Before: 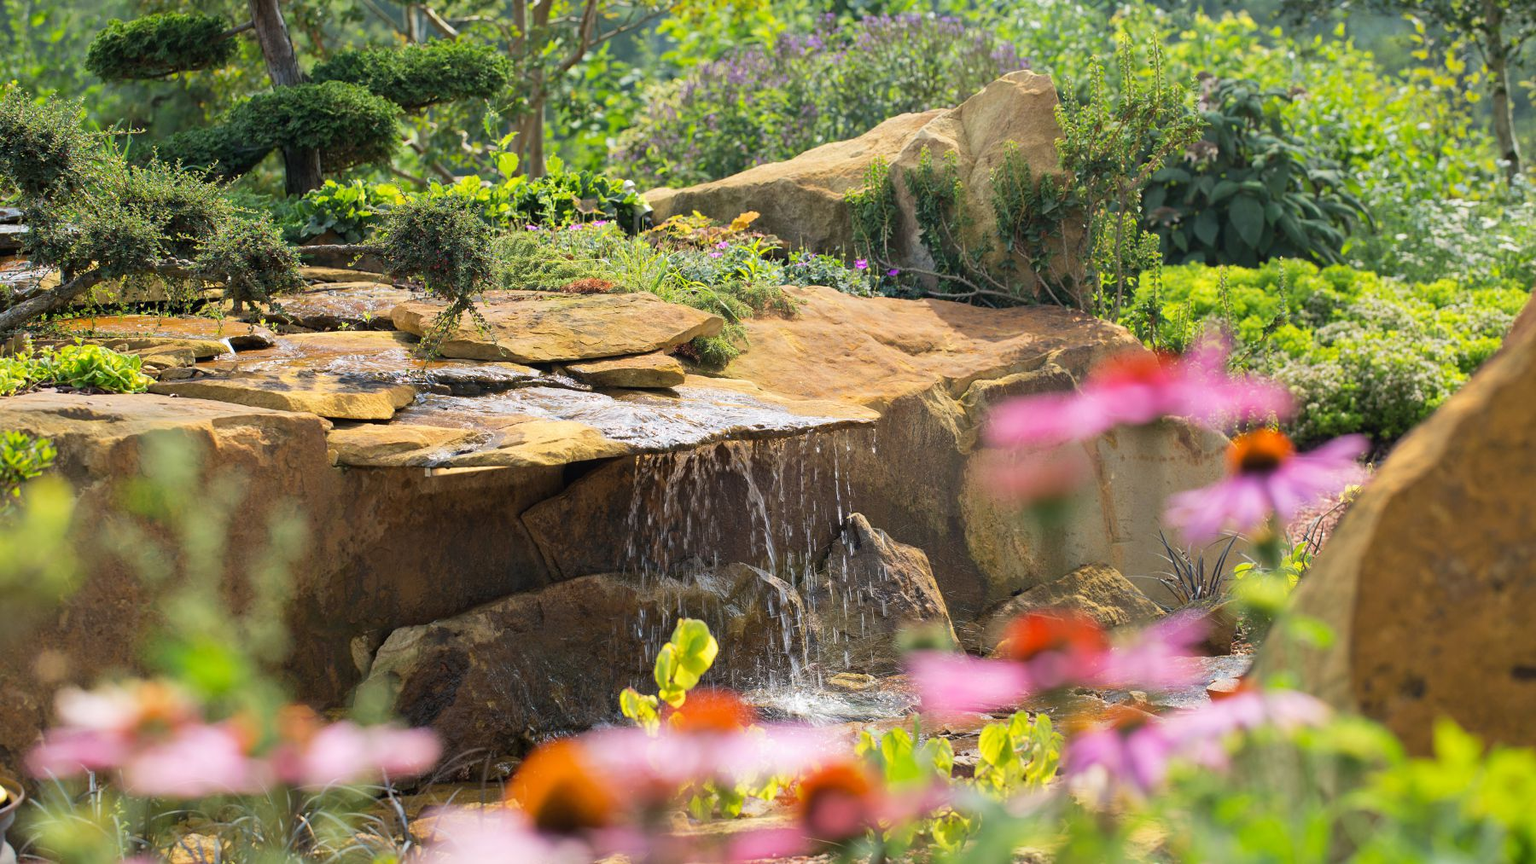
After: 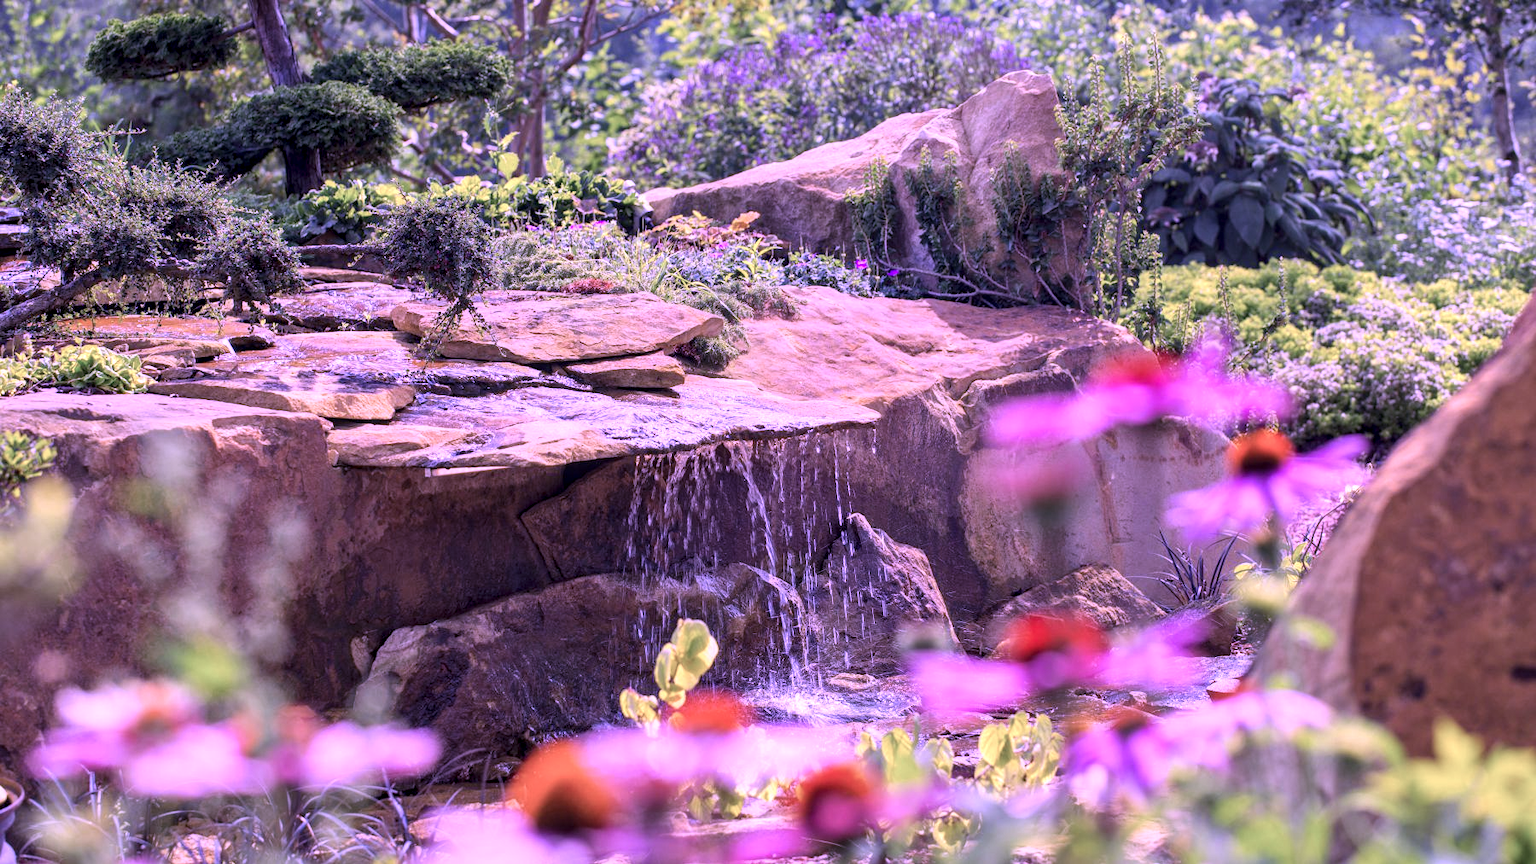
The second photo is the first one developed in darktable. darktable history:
local contrast: highlights 59%, detail 145%
color calibration: illuminant custom, x 0.379, y 0.481, temperature 4443.07 K
